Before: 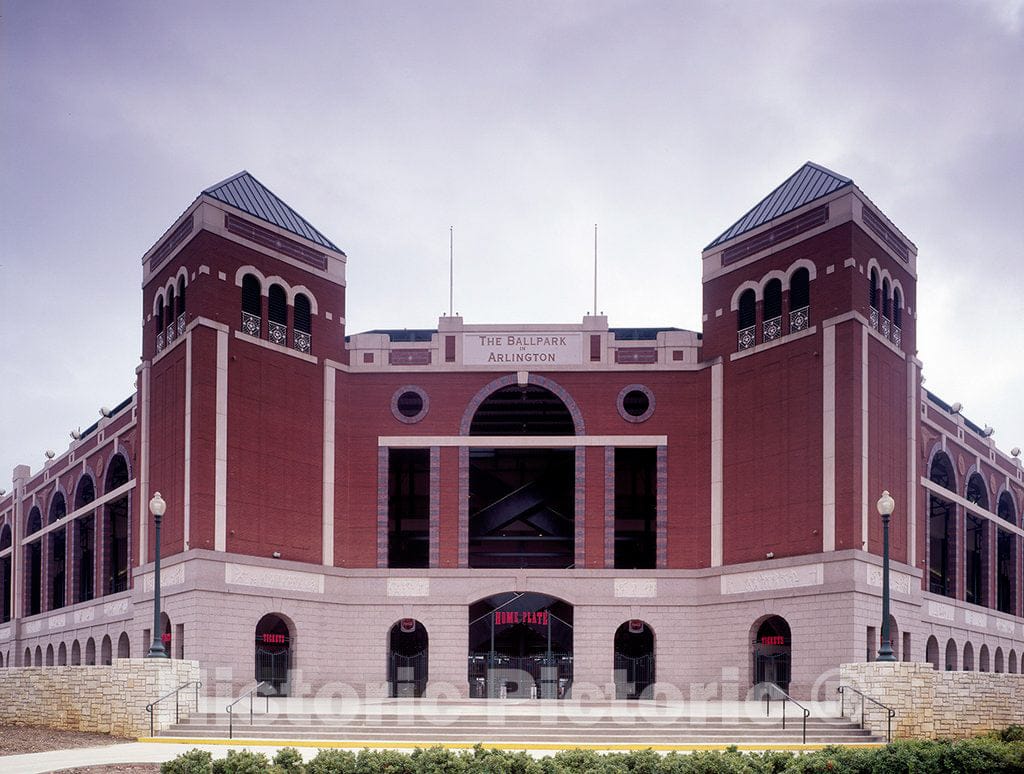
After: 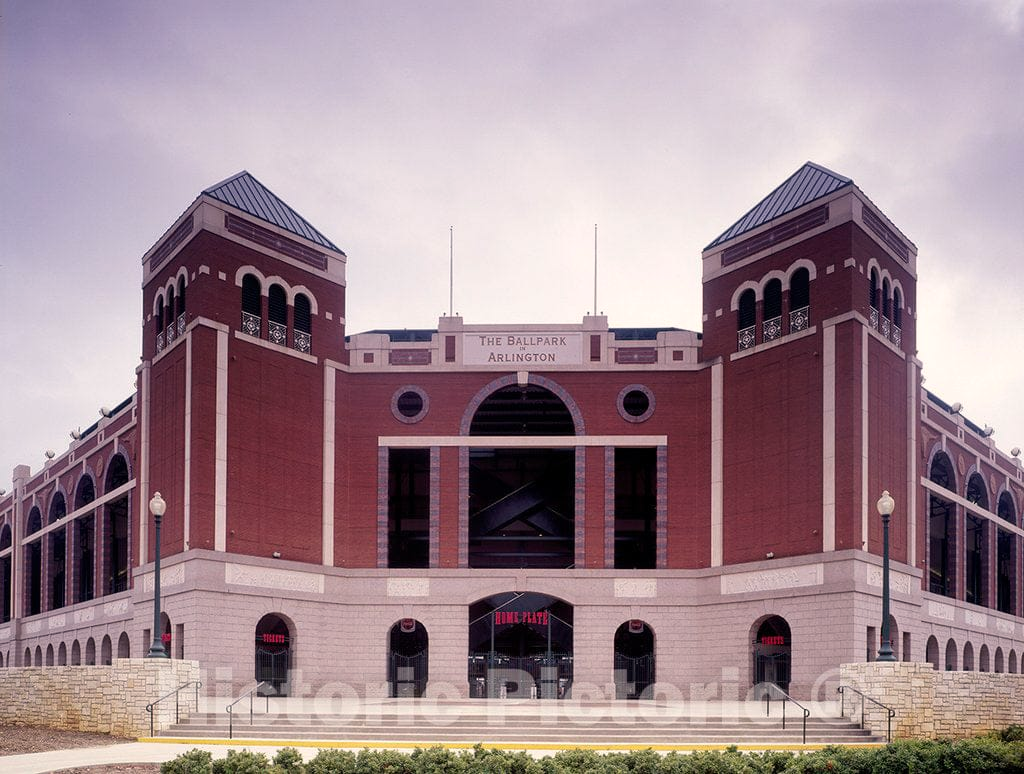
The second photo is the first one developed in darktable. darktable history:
color correction: highlights a* 3.63, highlights b* 5.1
